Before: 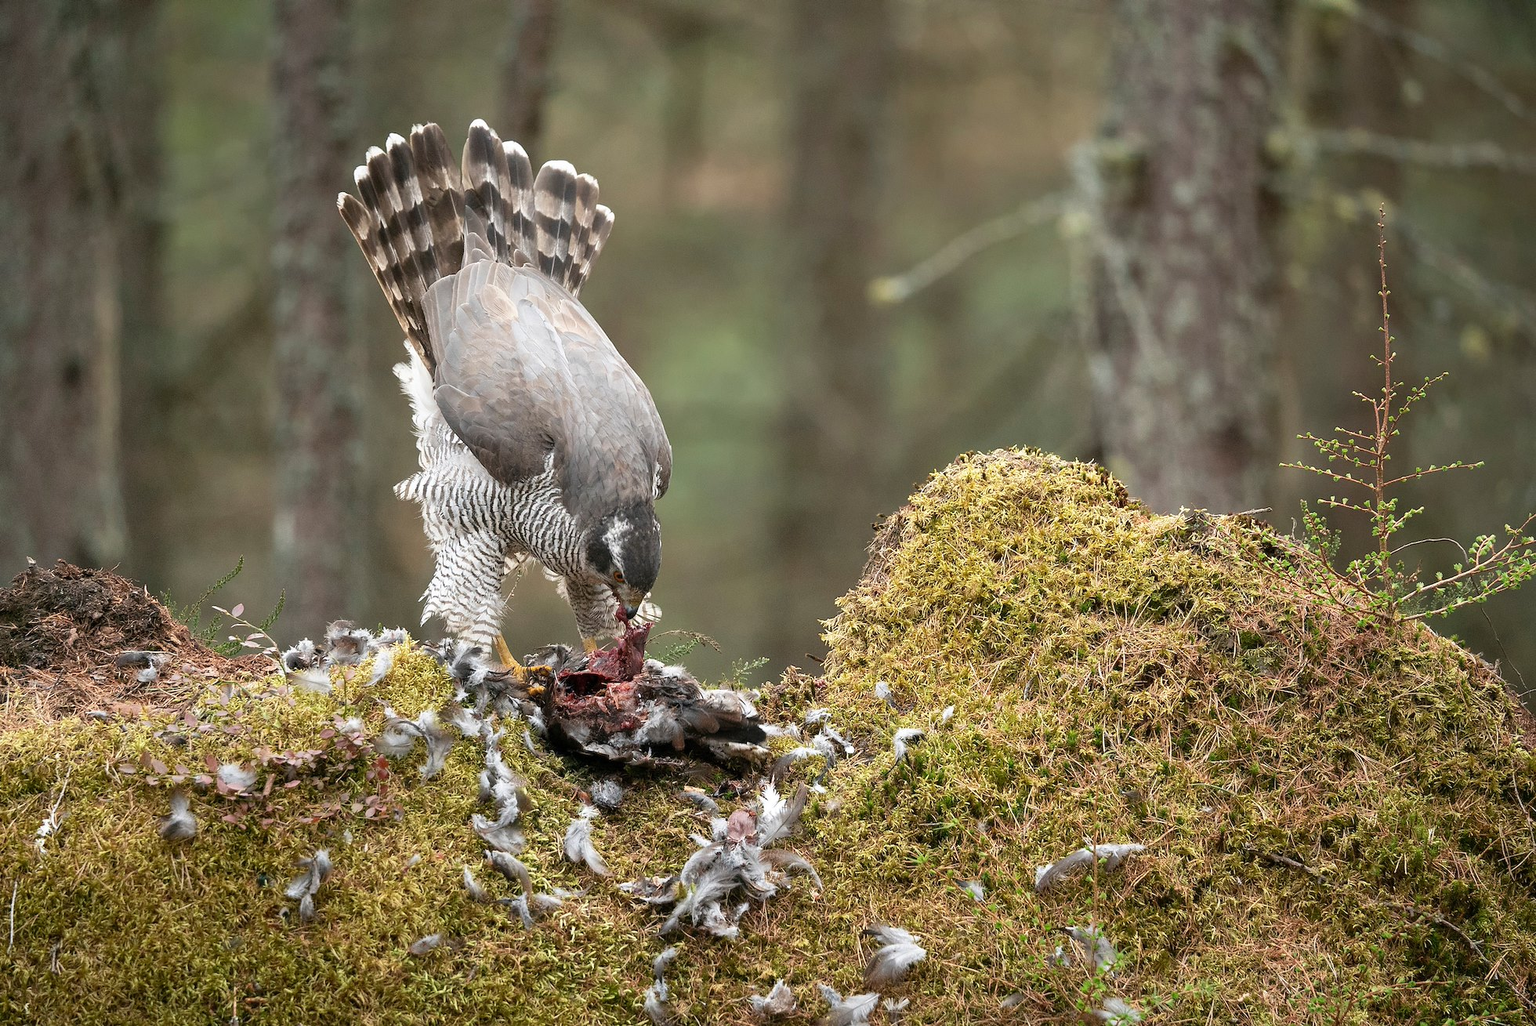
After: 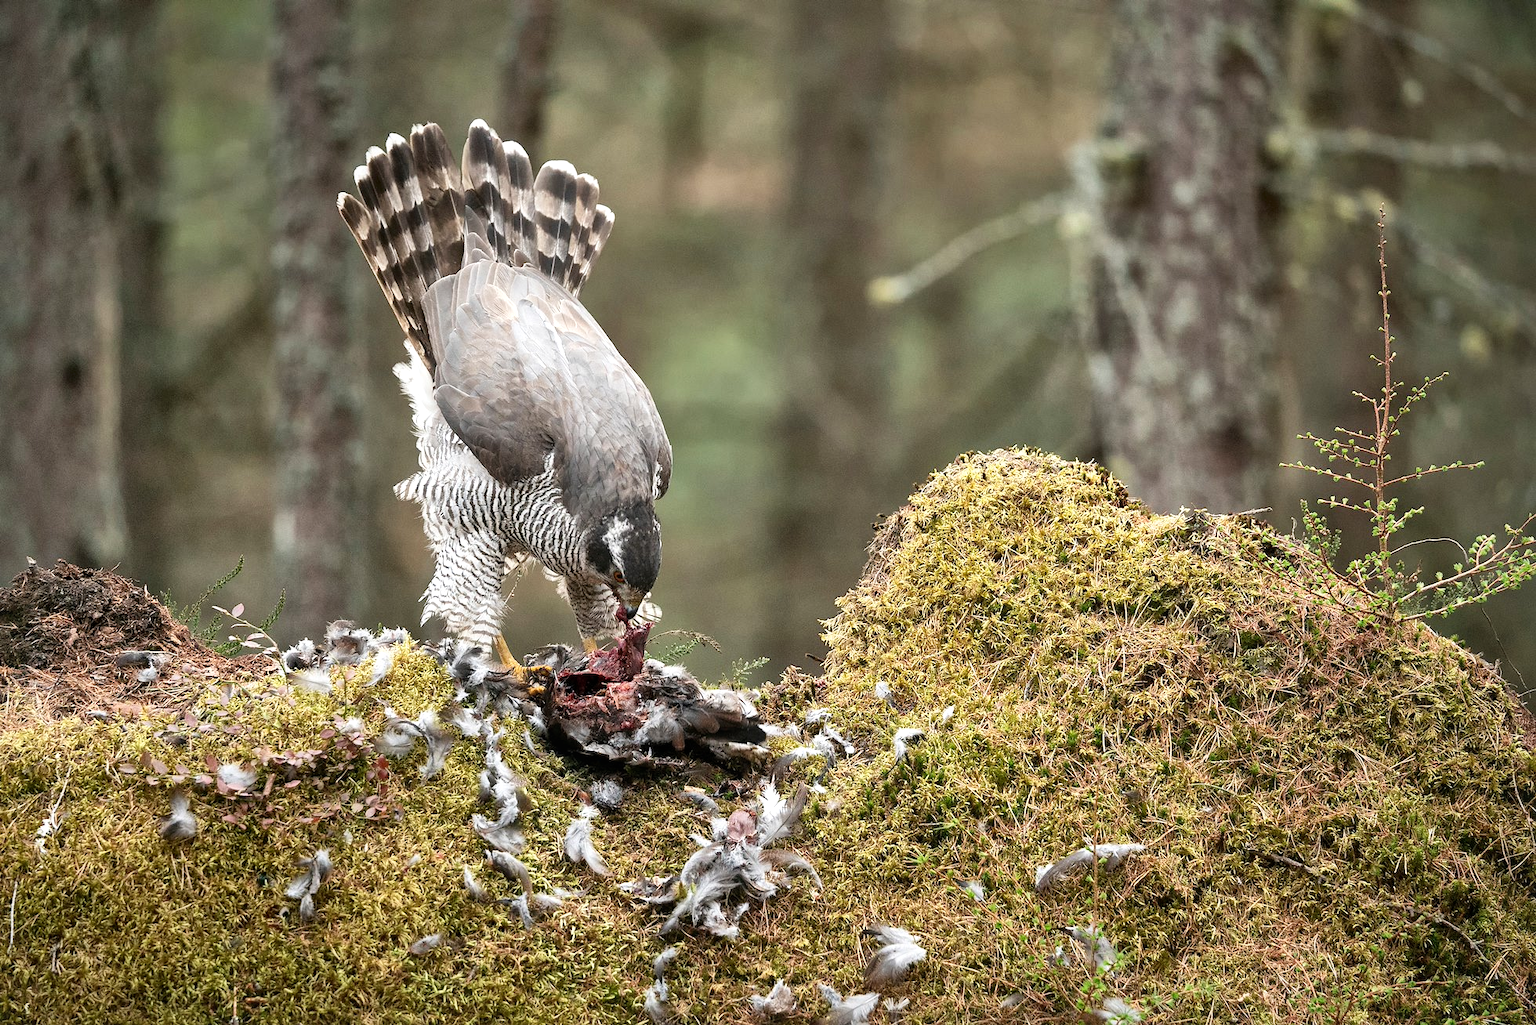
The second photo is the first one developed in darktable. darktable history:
tone curve: curves: ch0 [(0, 0.046) (0.04, 0.074) (0.831, 0.861) (1, 1)]; ch1 [(0, 0) (0.146, 0.159) (0.338, 0.365) (0.417, 0.455) (0.489, 0.486) (0.504, 0.502) (0.529, 0.537) (0.563, 0.567) (1, 1)]; ch2 [(0, 0) (0.307, 0.298) (0.388, 0.375) (0.443, 0.456) (0.485, 0.492) (0.544, 0.525) (1, 1)], preserve colors none
exposure: black level correction 0.001, exposure 0.015 EV, compensate exposure bias true, compensate highlight preservation false
local contrast: mode bilateral grid, contrast 20, coarseness 50, detail 161%, midtone range 0.2
